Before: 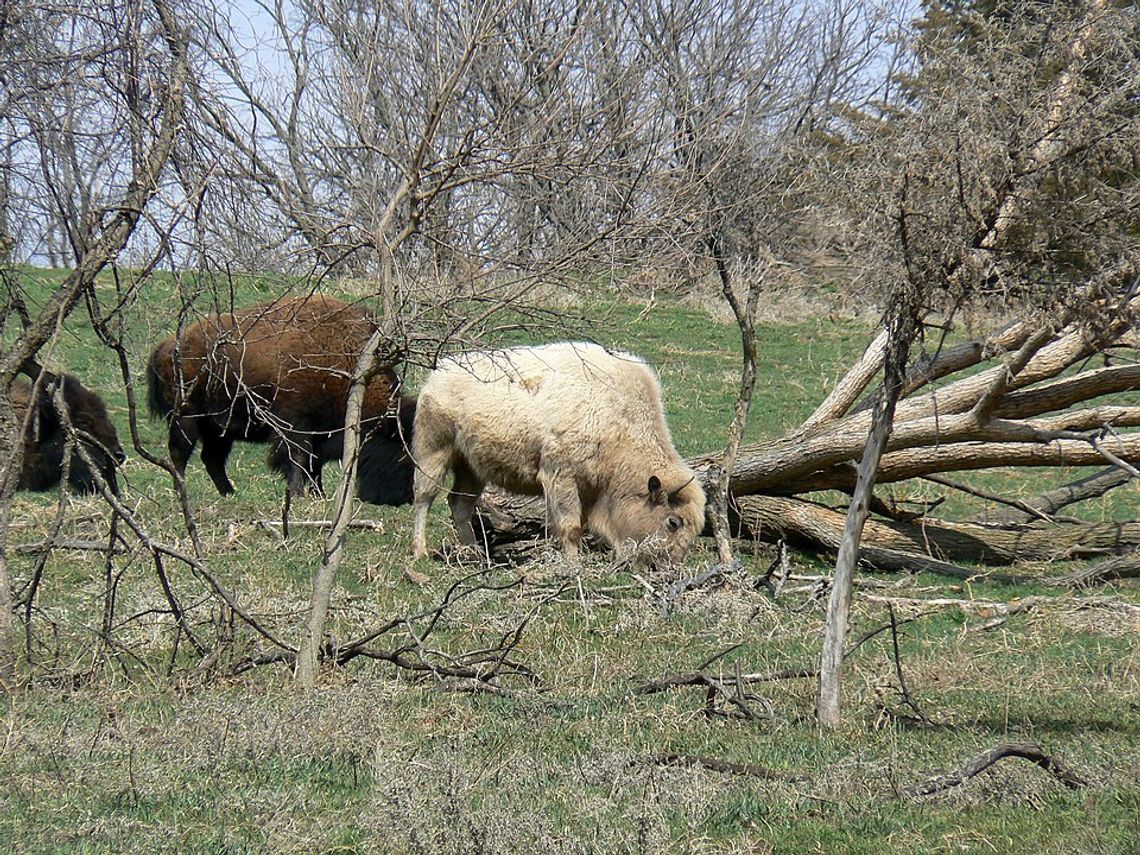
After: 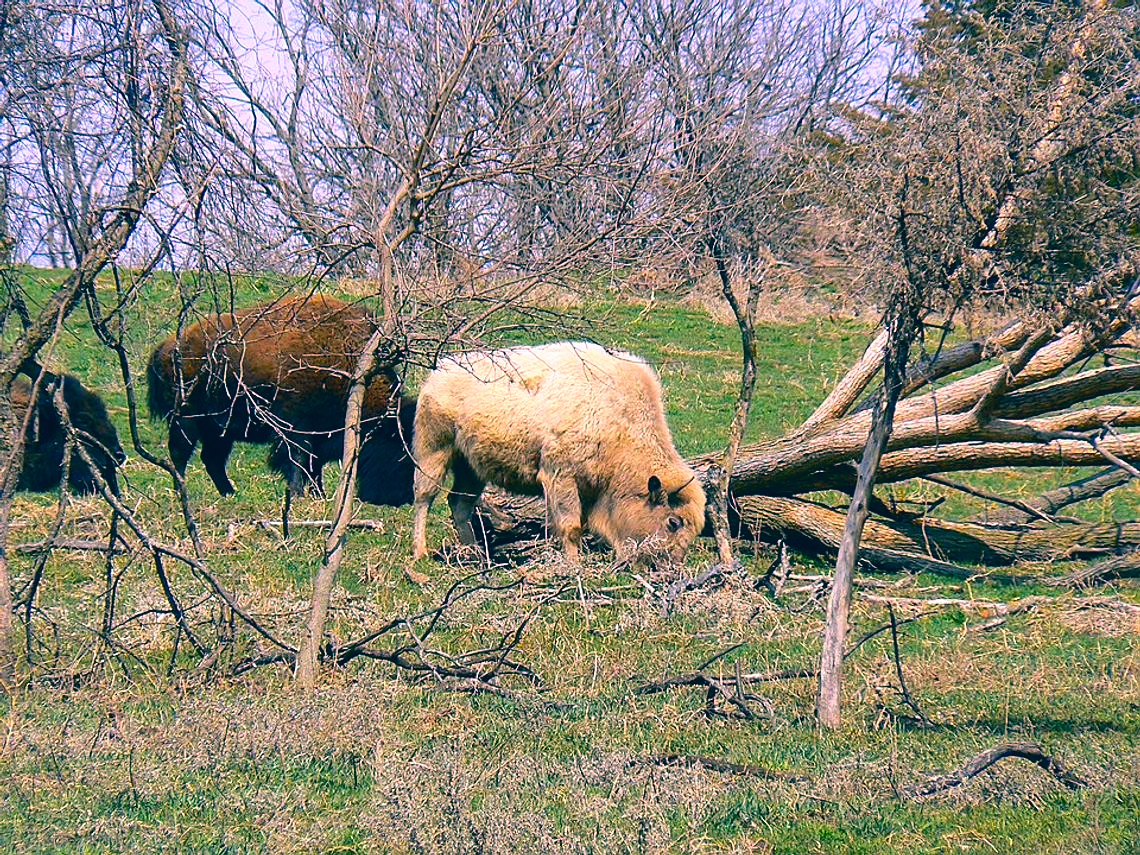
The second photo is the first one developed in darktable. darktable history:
color balance rgb: perceptual saturation grading › global saturation 19.772%, perceptual brilliance grading › highlights 6.029%, perceptual brilliance grading › mid-tones 17.585%, perceptual brilliance grading › shadows -5.379%, global vibrance 20%
color correction: highlights a* 16.99, highlights b* 0.34, shadows a* -14.93, shadows b* -14.48, saturation 1.47
sharpen: amount 0.203
